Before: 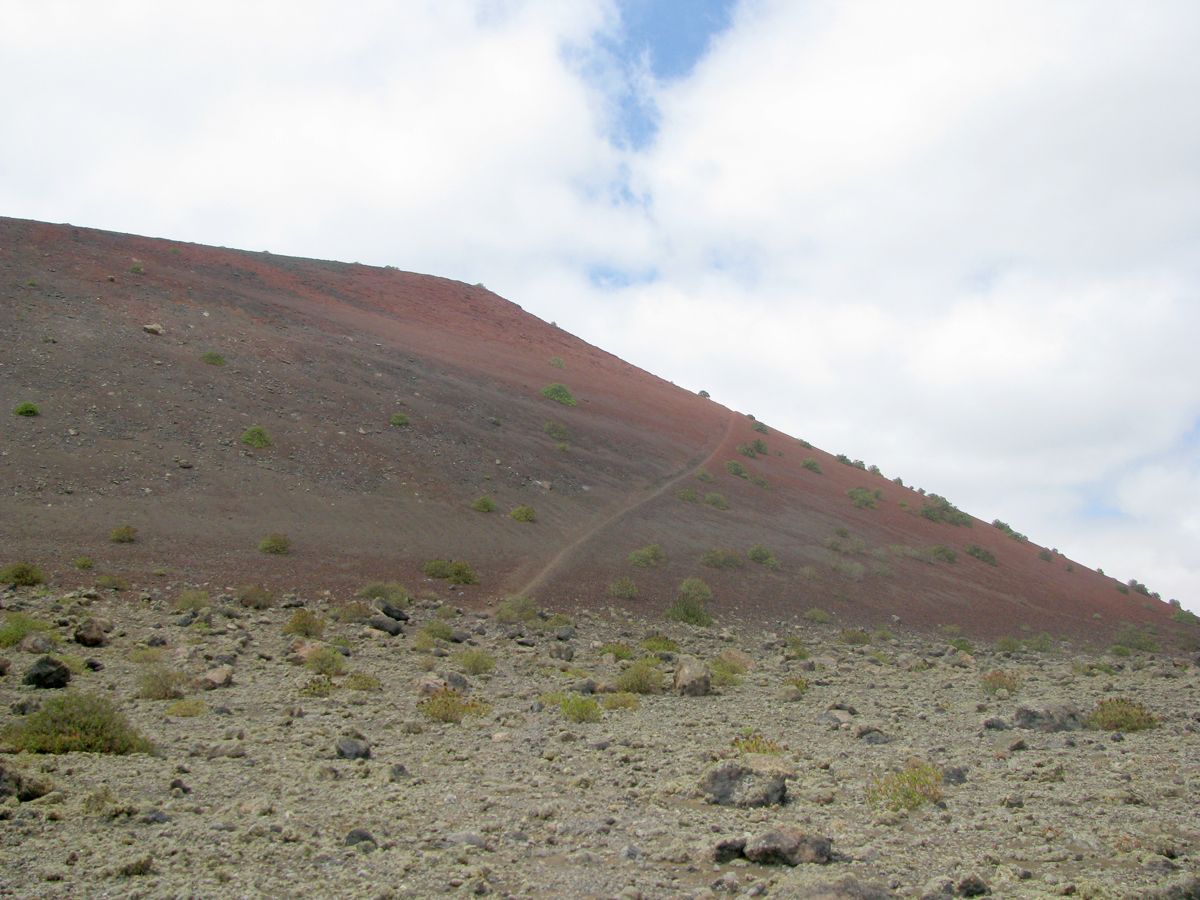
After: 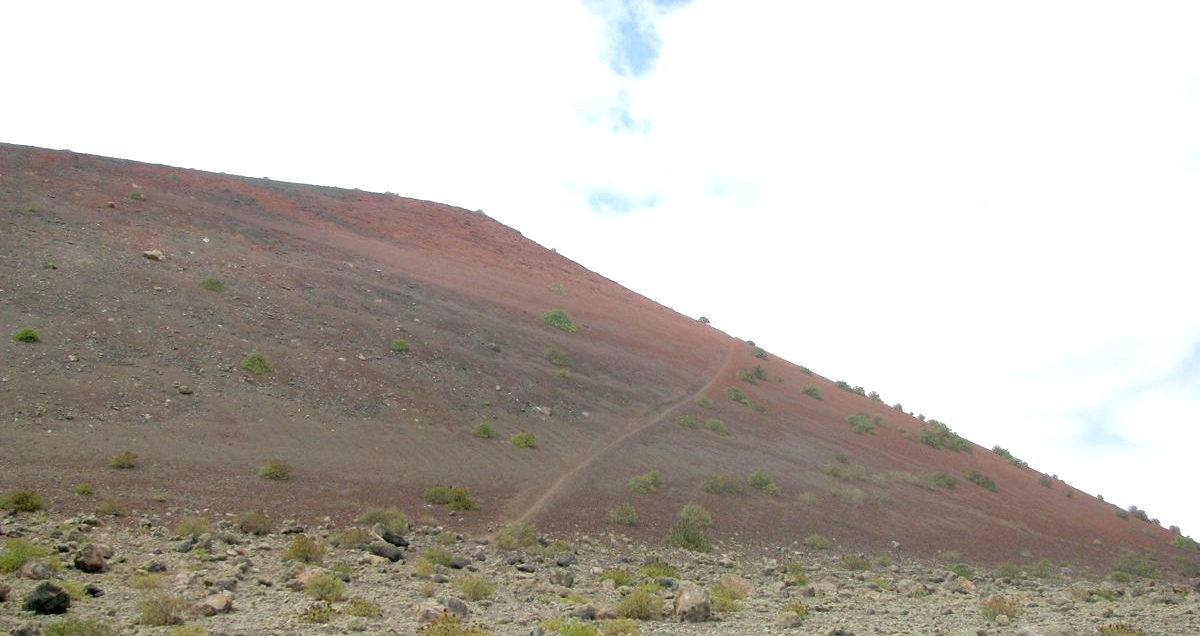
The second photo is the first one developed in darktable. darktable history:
crop and rotate: top 8.293%, bottom 20.996%
exposure: black level correction 0, exposure 0.5 EV, compensate exposure bias true, compensate highlight preservation false
